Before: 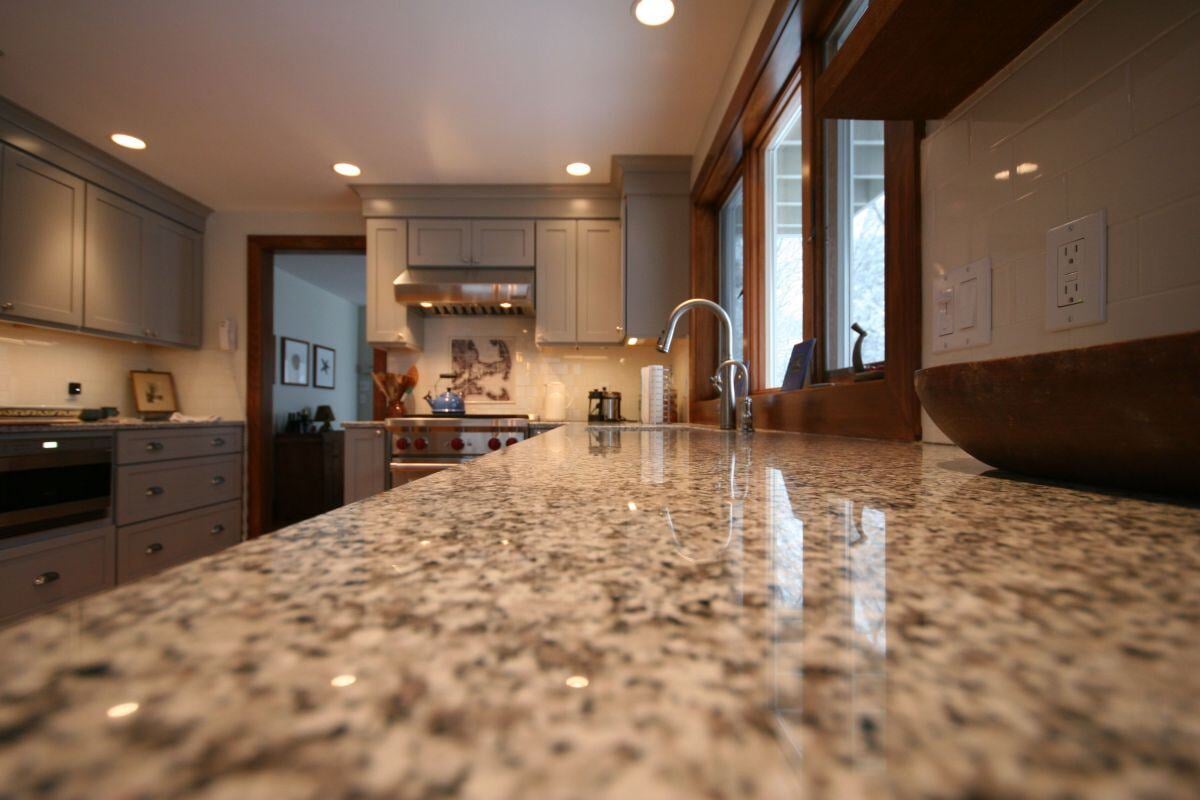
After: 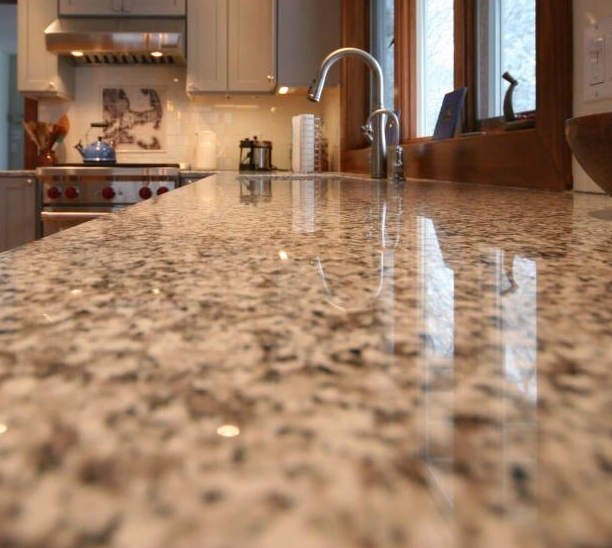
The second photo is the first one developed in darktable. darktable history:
crop and rotate: left 29.11%, top 31.472%, right 19.85%
